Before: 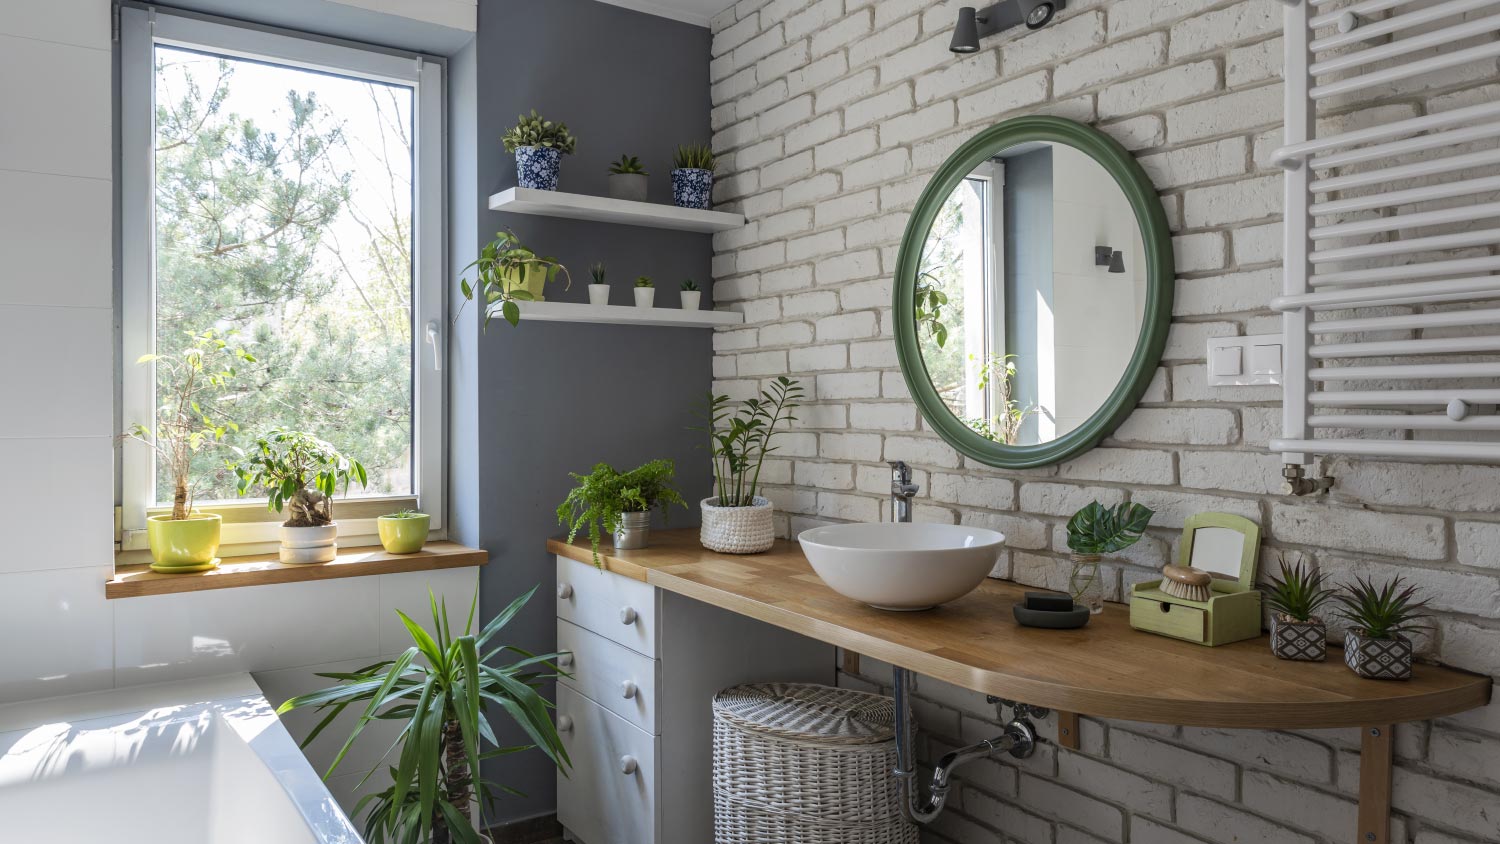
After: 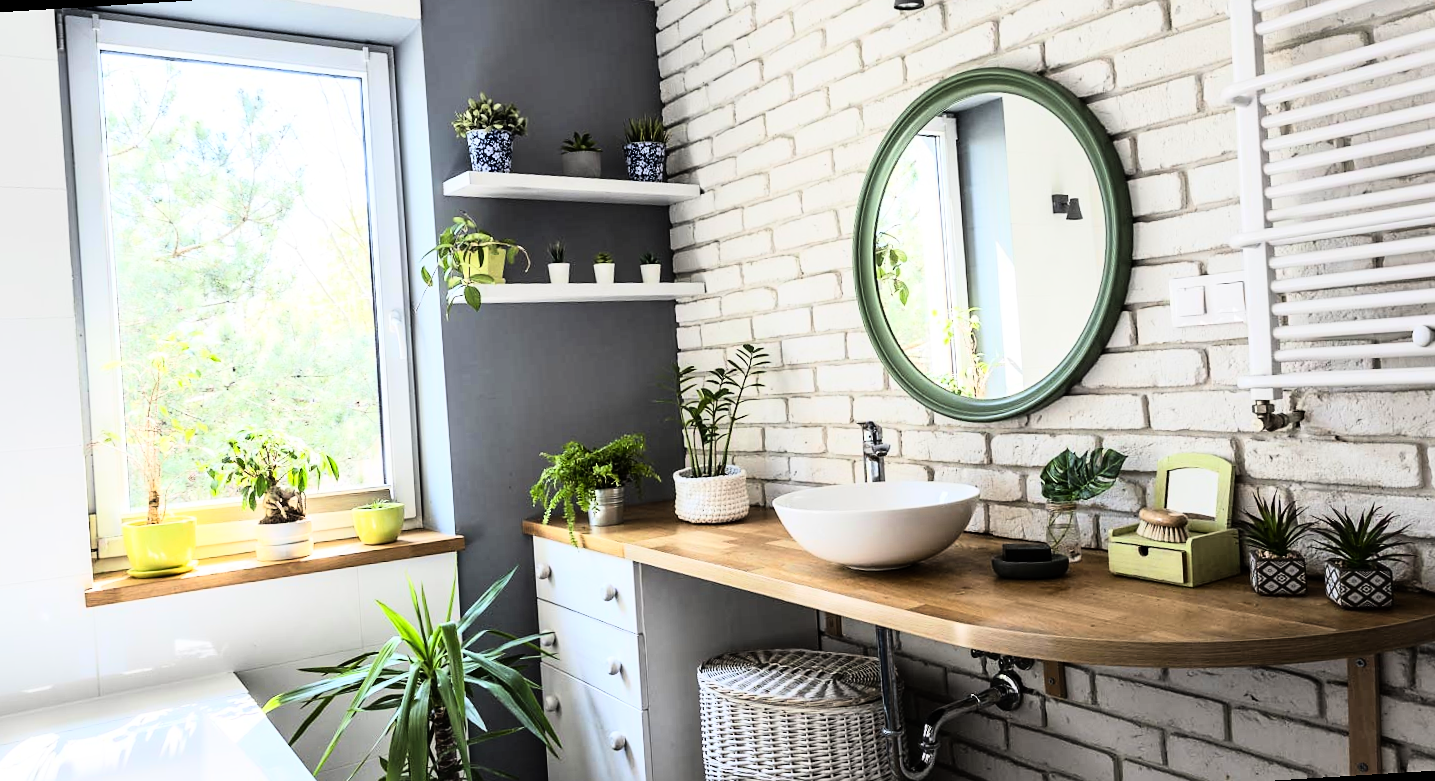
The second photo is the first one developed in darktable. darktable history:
crop and rotate: left 0.126%
exposure: black level correction 0.001, exposure 0.014 EV, compensate highlight preservation false
sharpen: radius 1.559, amount 0.373, threshold 1.271
rgb curve: curves: ch0 [(0, 0) (0.21, 0.15) (0.24, 0.21) (0.5, 0.75) (0.75, 0.96) (0.89, 0.99) (1, 1)]; ch1 [(0, 0.02) (0.21, 0.13) (0.25, 0.2) (0.5, 0.67) (0.75, 0.9) (0.89, 0.97) (1, 1)]; ch2 [(0, 0.02) (0.21, 0.13) (0.25, 0.2) (0.5, 0.67) (0.75, 0.9) (0.89, 0.97) (1, 1)], compensate middle gray true
rotate and perspective: rotation -3.52°, crop left 0.036, crop right 0.964, crop top 0.081, crop bottom 0.919
